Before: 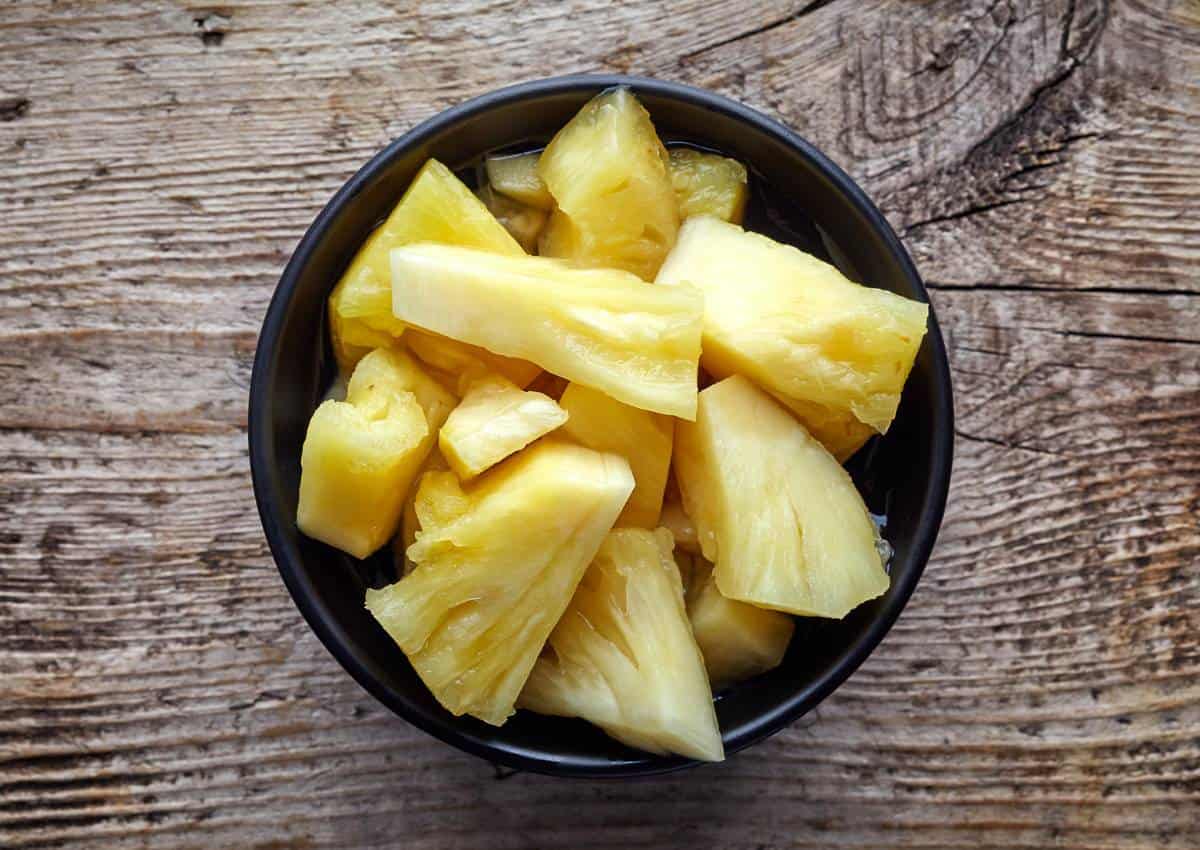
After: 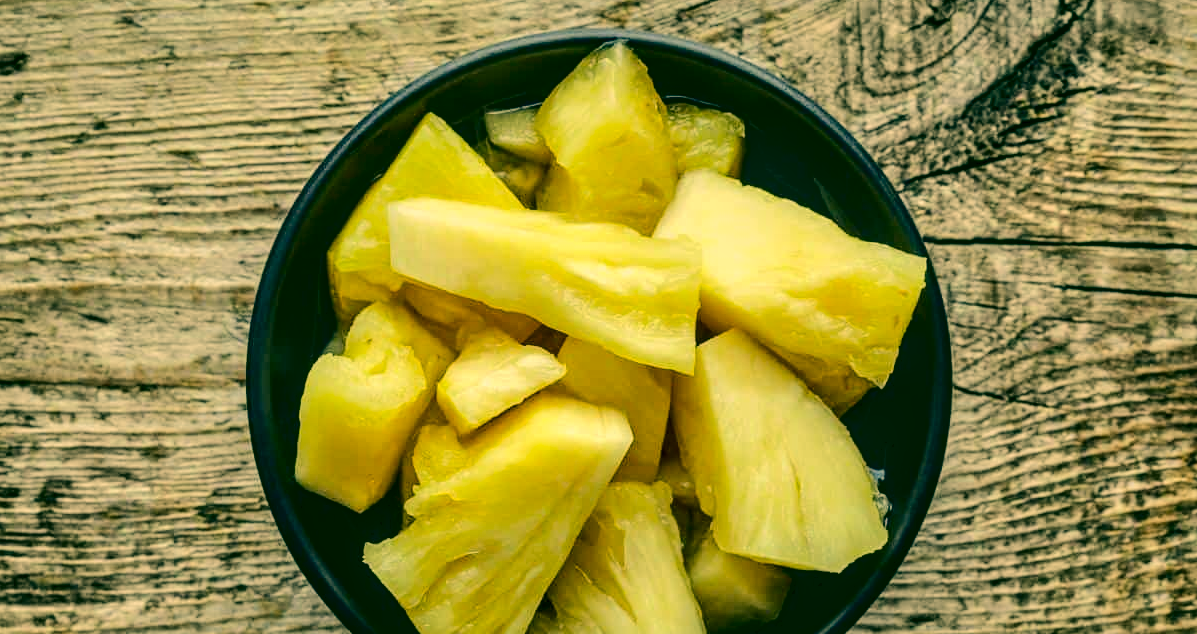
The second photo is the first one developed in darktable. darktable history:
velvia: strength 10.12%
color correction: highlights a* 5.68, highlights b* 33.61, shadows a* -26.35, shadows b* 3.71
shadows and highlights: highlights color adjustment 32.19%, low approximation 0.01, soften with gaussian
crop: left 0.243%, top 5.465%, bottom 19.907%
exposure: exposure -0.158 EV, compensate highlight preservation false
local contrast: detail 130%
tone curve: curves: ch0 [(0, 0) (0.003, 0.036) (0.011, 0.039) (0.025, 0.039) (0.044, 0.043) (0.069, 0.05) (0.1, 0.072) (0.136, 0.102) (0.177, 0.144) (0.224, 0.204) (0.277, 0.288) (0.335, 0.384) (0.399, 0.477) (0.468, 0.575) (0.543, 0.652) (0.623, 0.724) (0.709, 0.785) (0.801, 0.851) (0.898, 0.915) (1, 1)], color space Lab, independent channels, preserve colors none
